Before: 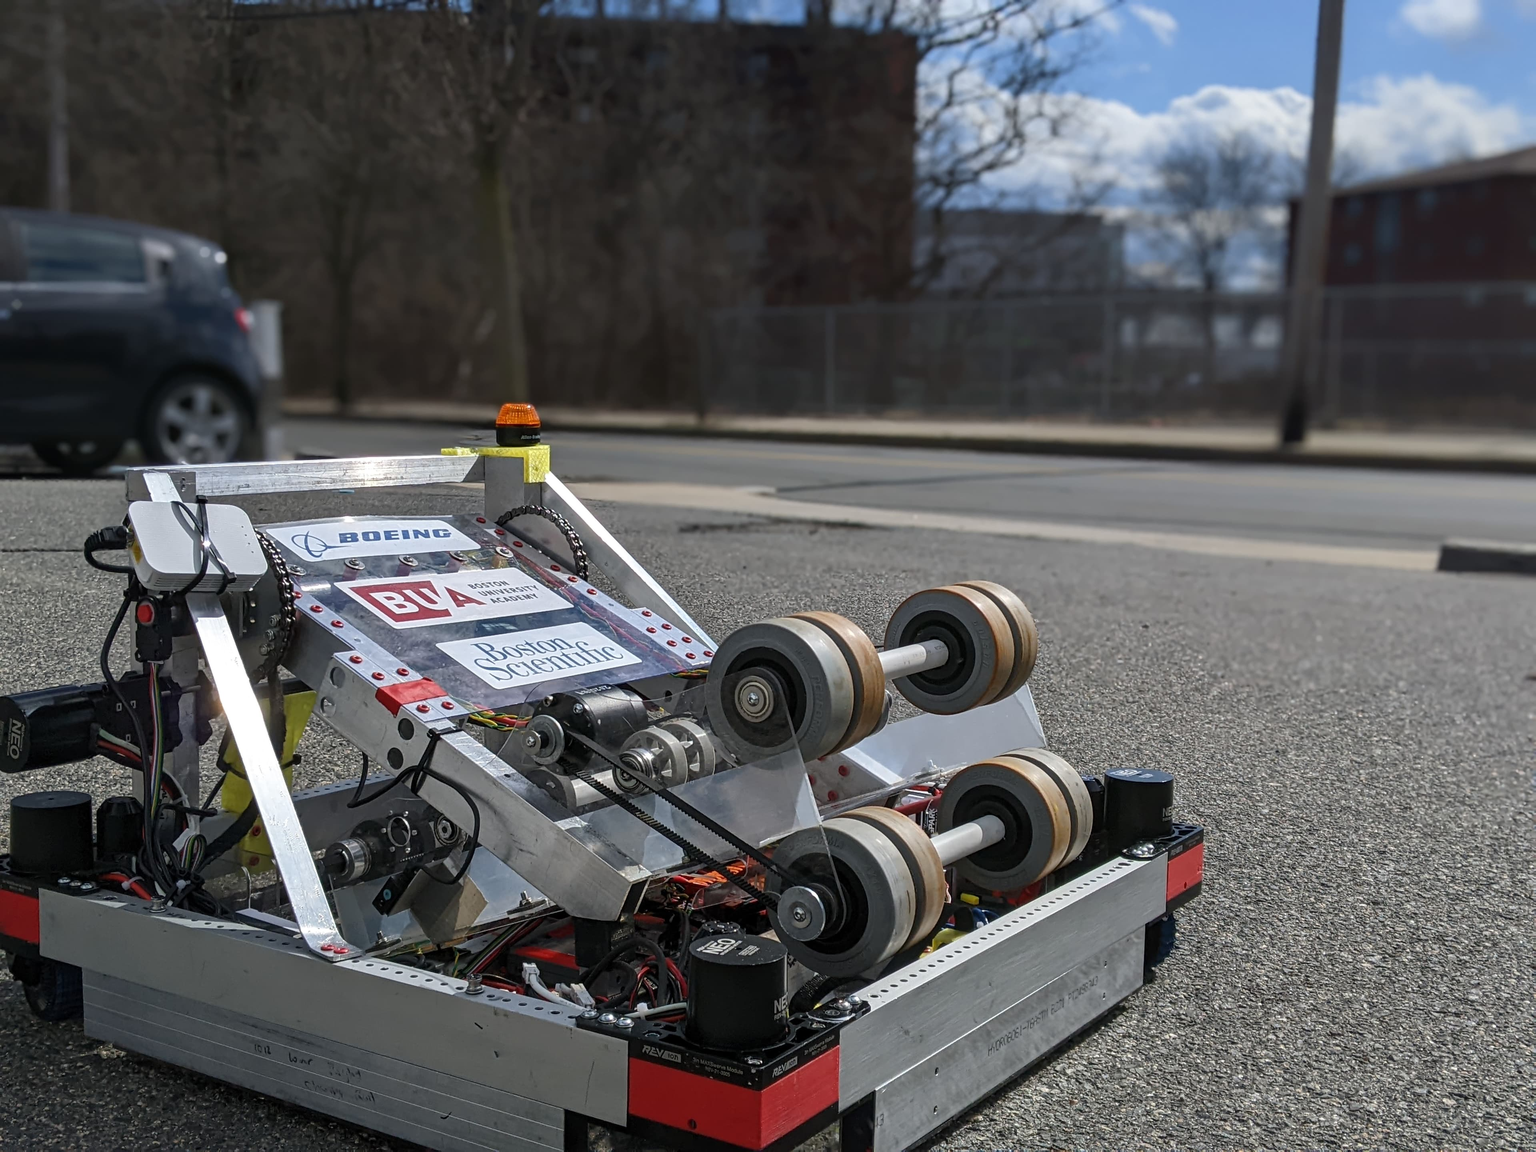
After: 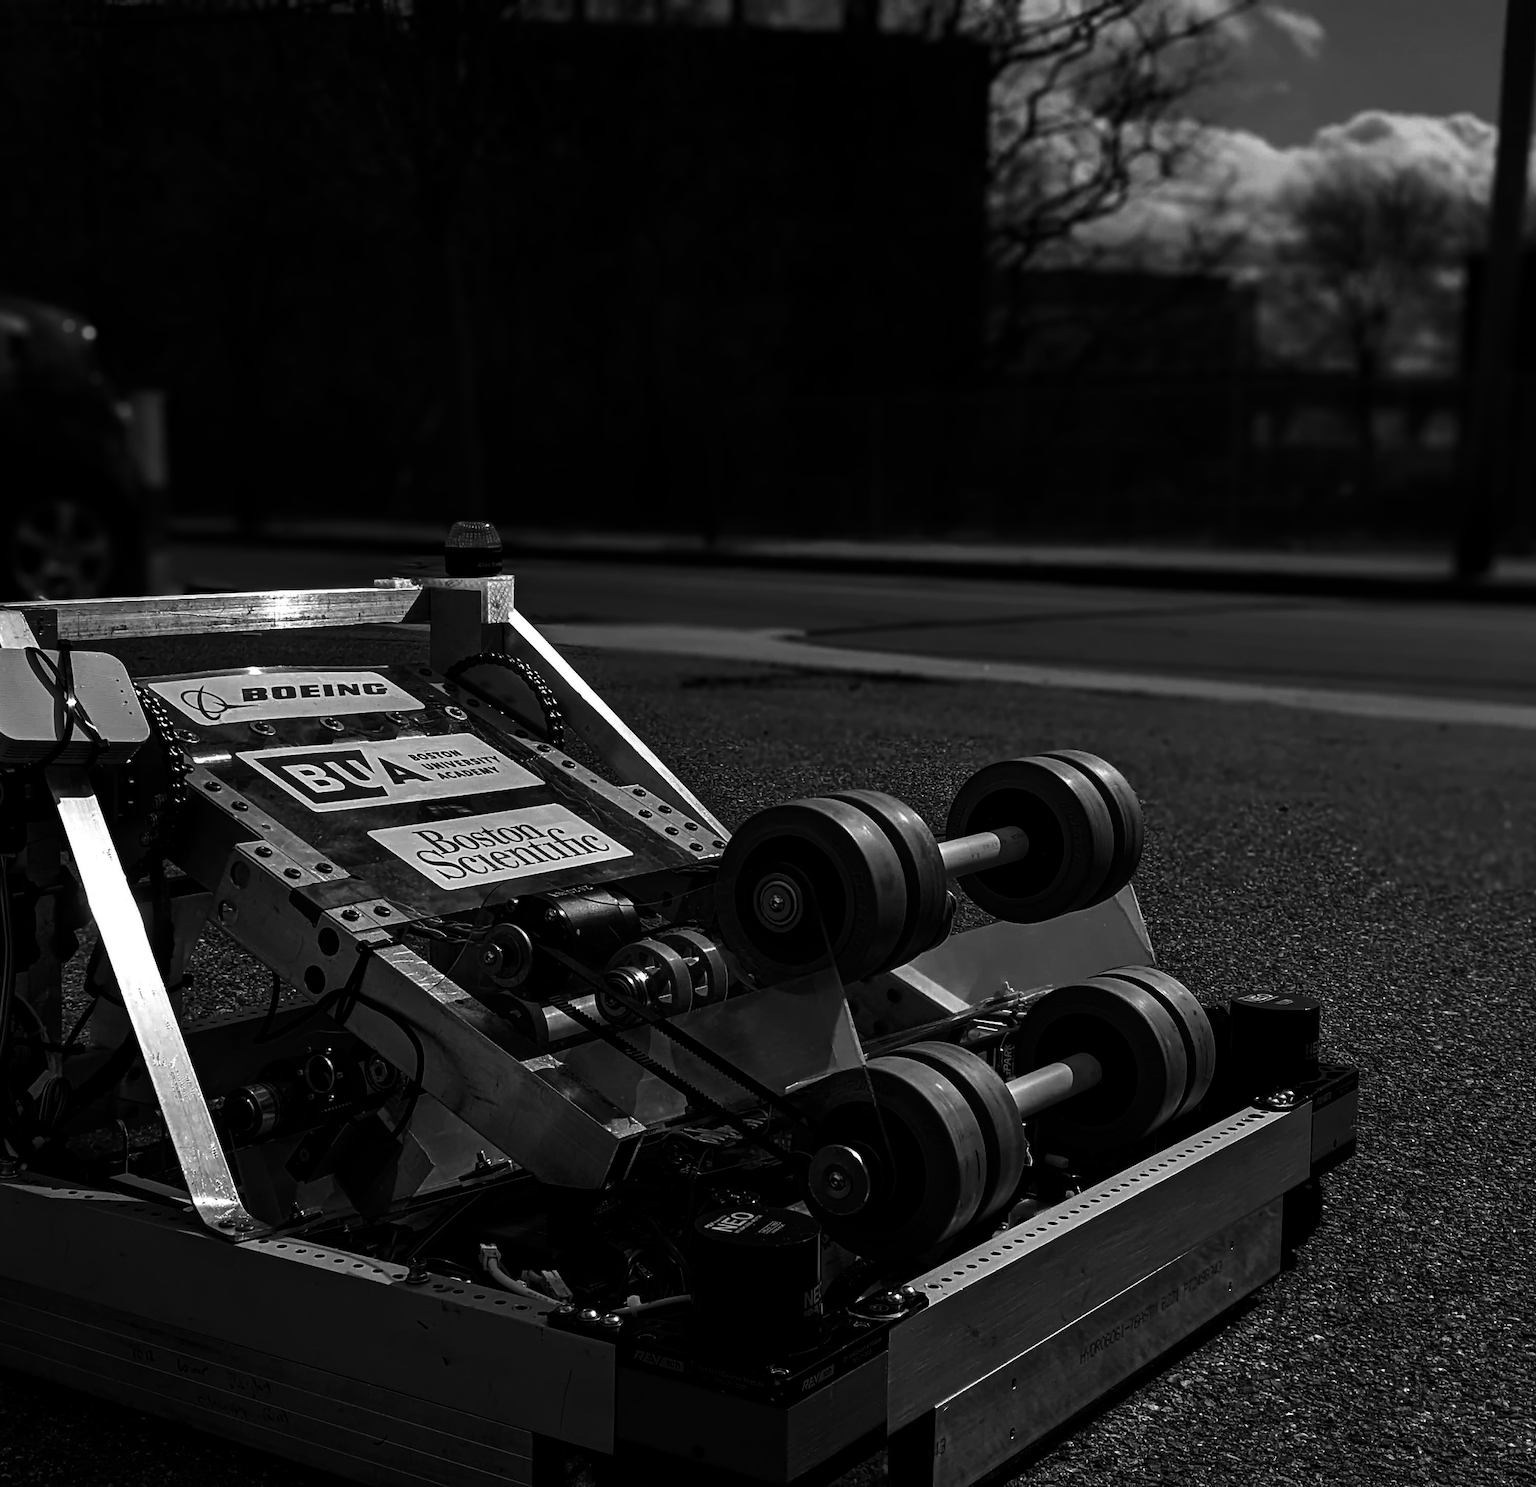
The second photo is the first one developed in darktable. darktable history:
crop: left 9.88%, right 12.664%
contrast brightness saturation: contrast 0.02, brightness -1, saturation -1
